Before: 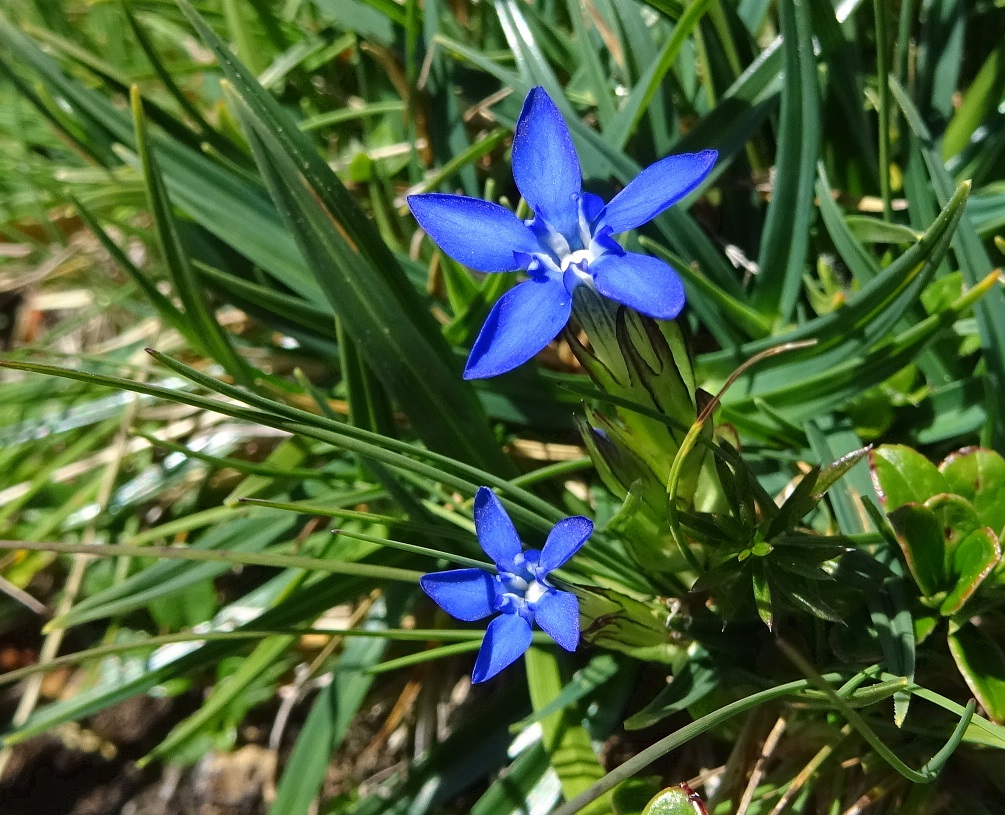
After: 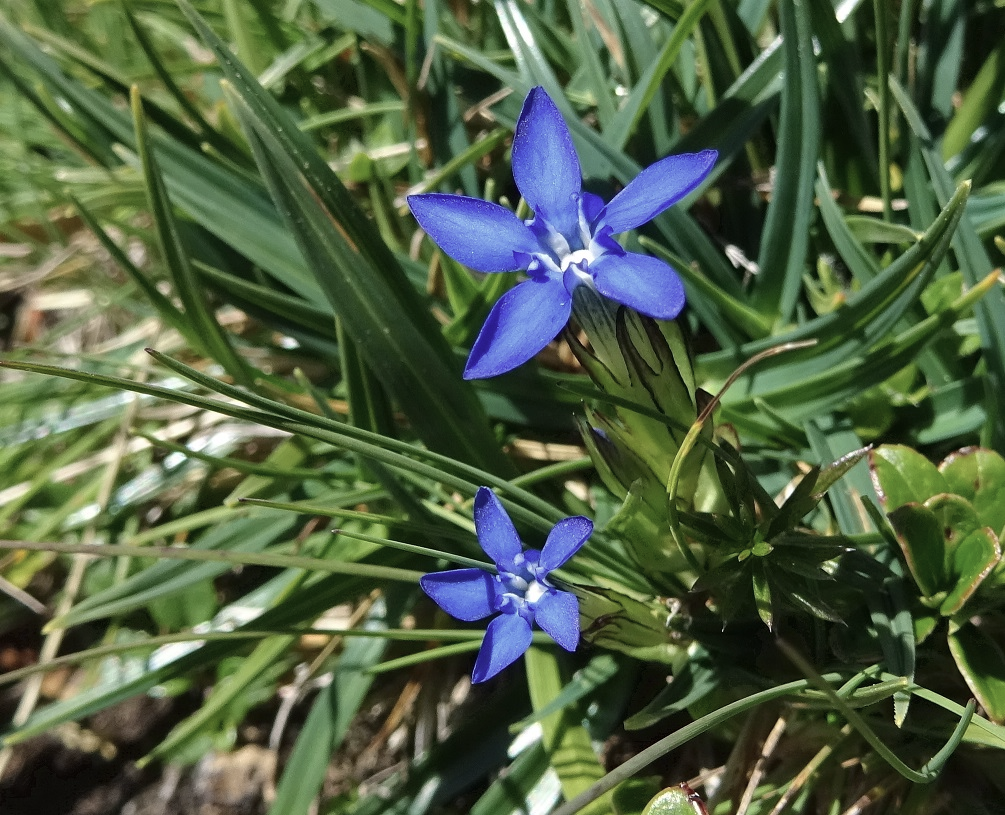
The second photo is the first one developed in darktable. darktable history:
color correction: highlights b* -0.011, saturation 0.766
color zones: curves: ch1 [(0, 0.469) (0.01, 0.469) (0.12, 0.446) (0.248, 0.469) (0.5, 0.5) (0.748, 0.5) (0.99, 0.469) (1, 0.469)]
